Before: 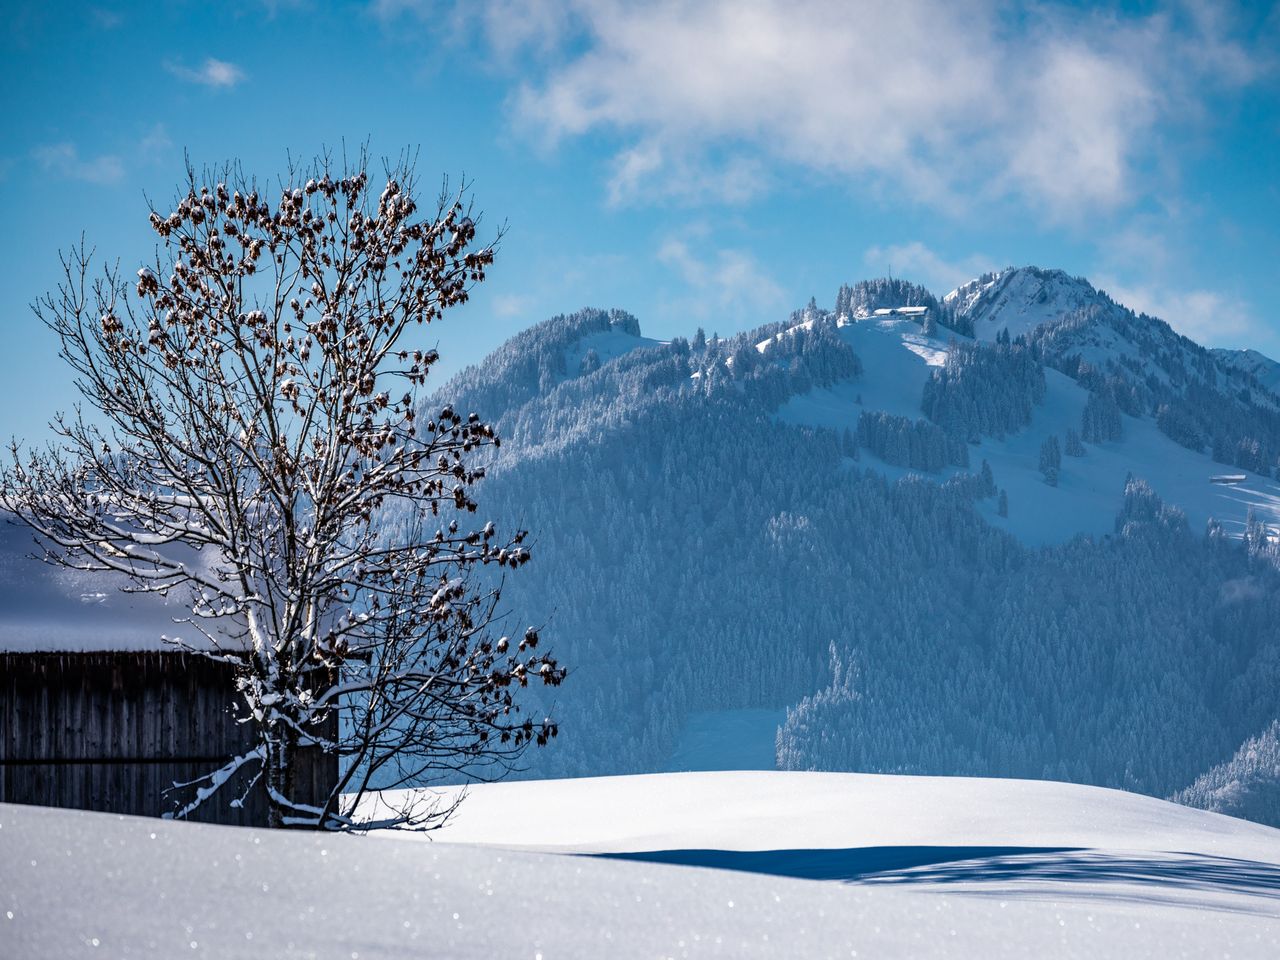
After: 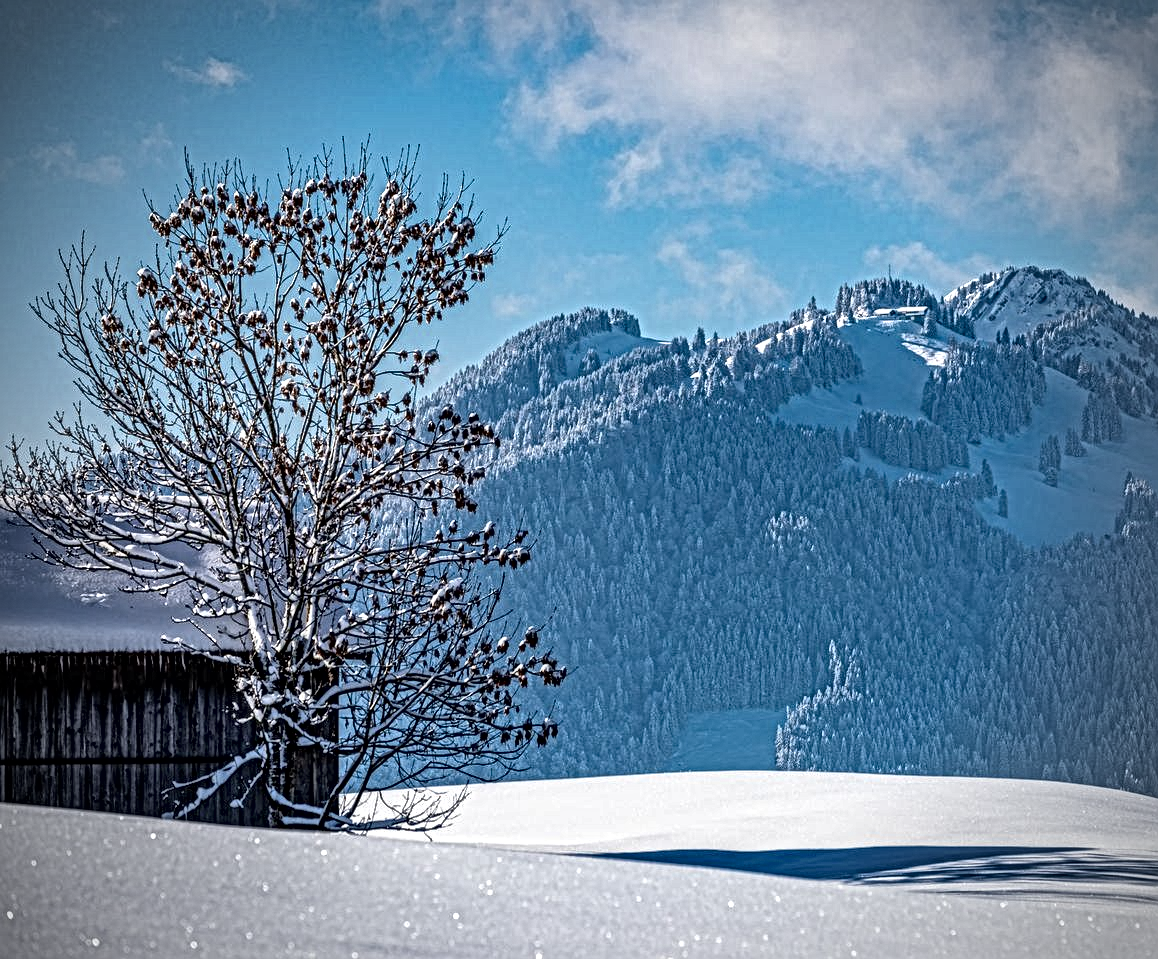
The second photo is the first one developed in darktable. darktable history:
vignetting: fall-off start 73.08%
local contrast: mode bilateral grid, contrast 21, coarseness 4, detail 298%, midtone range 0.2
color calibration: illuminant same as pipeline (D50), x 0.345, y 0.359, temperature 4999.15 K
crop: right 9.508%, bottom 0.033%
